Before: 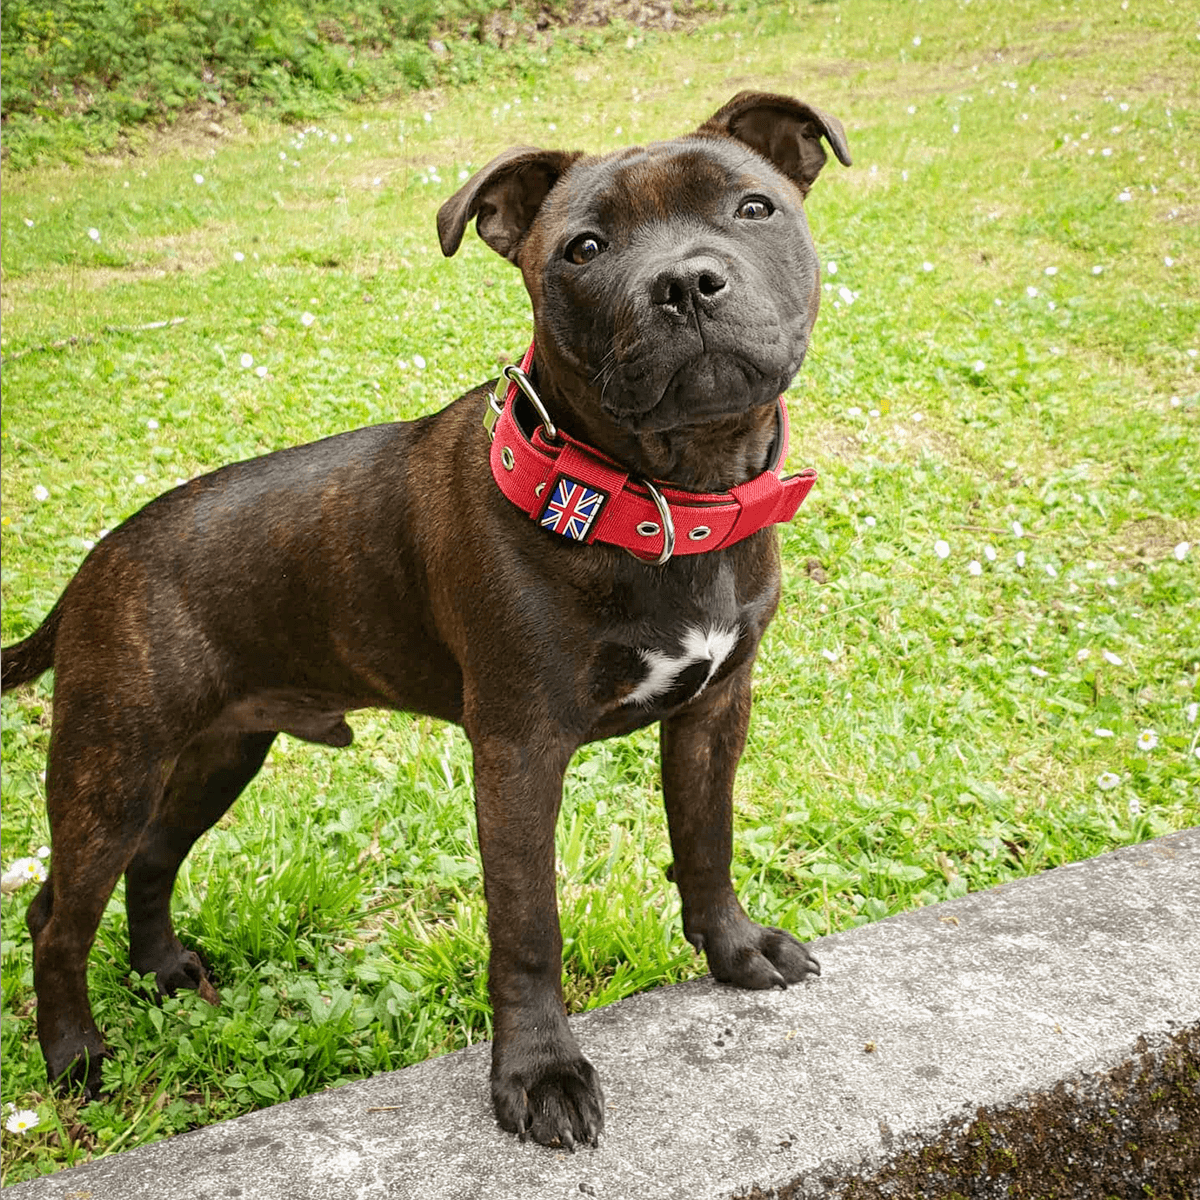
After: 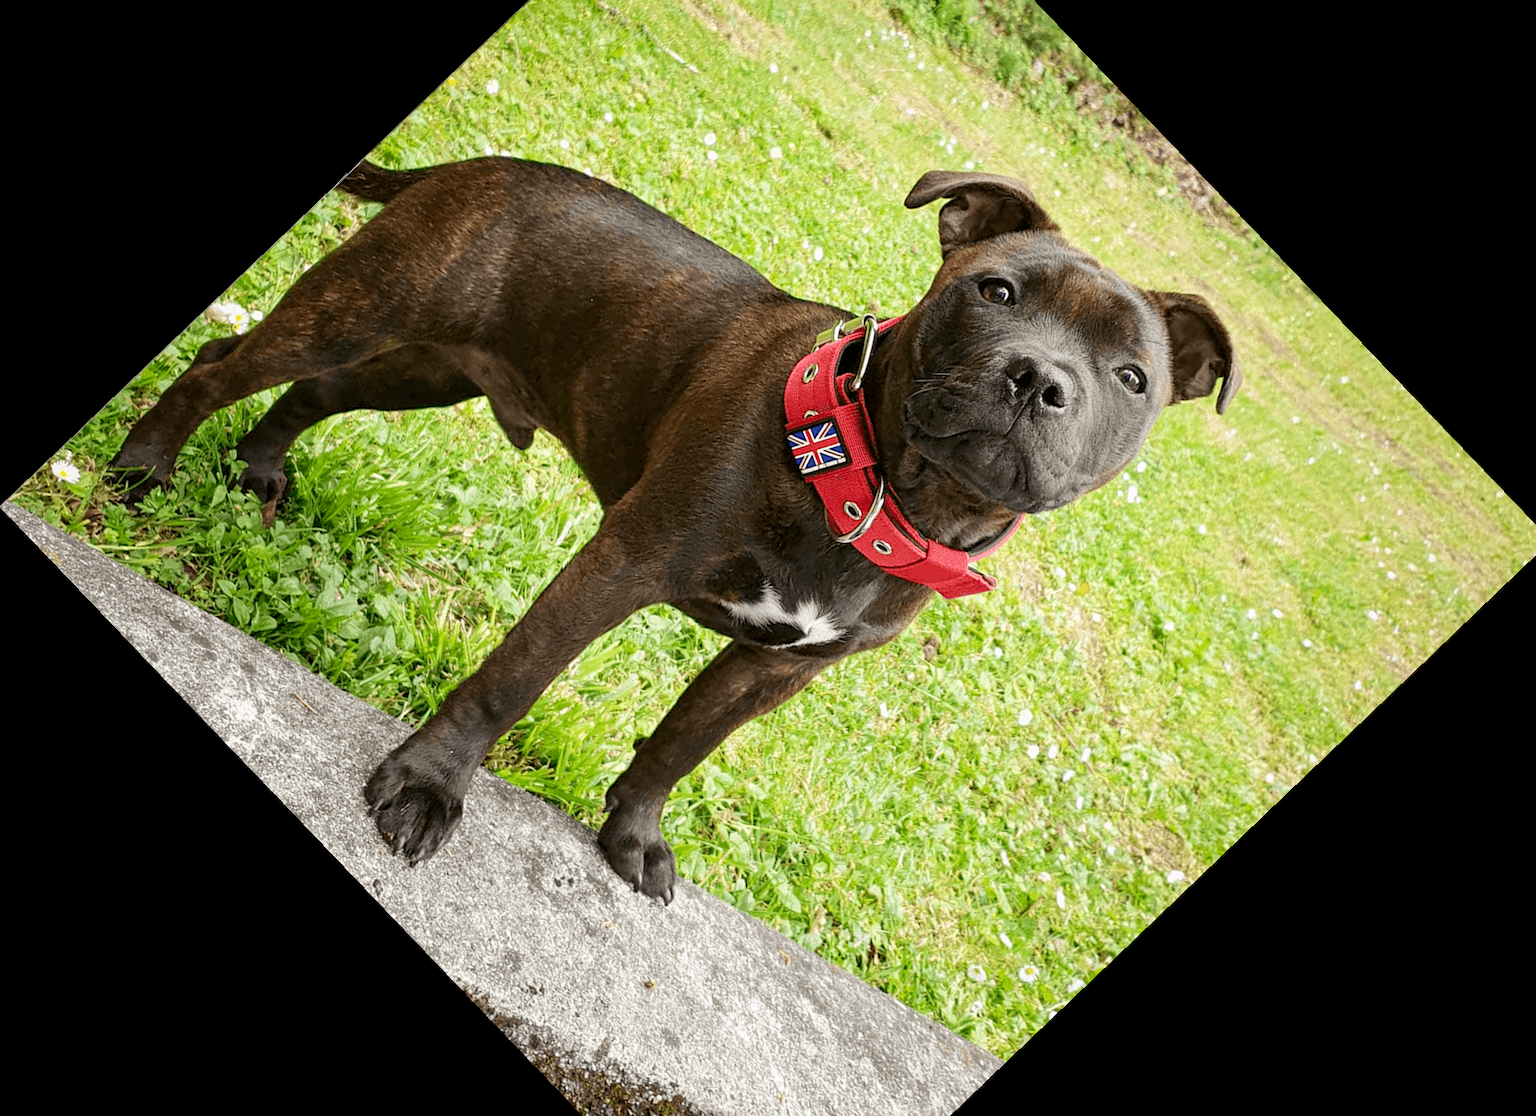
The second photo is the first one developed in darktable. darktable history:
exposure: black level correction 0.001, compensate highlight preservation false
crop and rotate: angle -46.26°, top 16.234%, right 0.912%, bottom 11.704%
